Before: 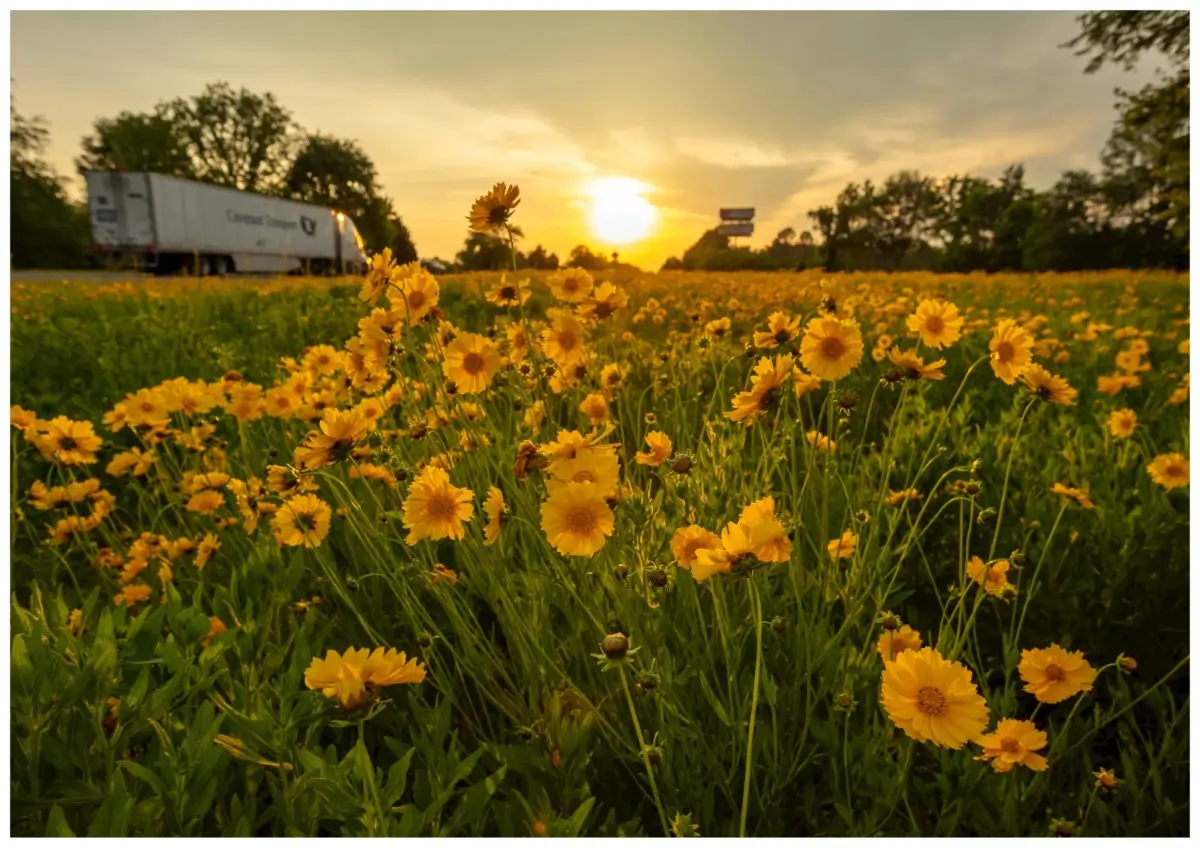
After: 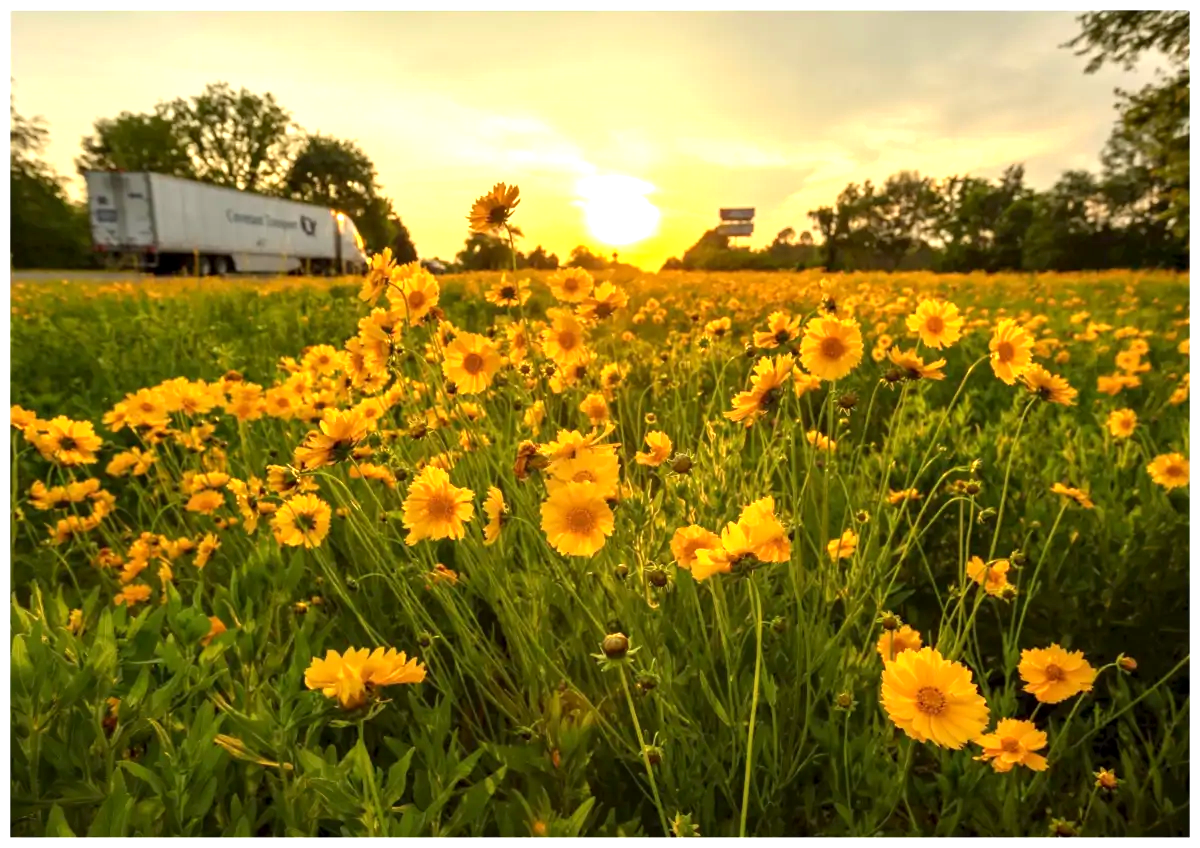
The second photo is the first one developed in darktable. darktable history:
exposure: black level correction 0.001, exposure 1.042 EV, compensate highlight preservation false
